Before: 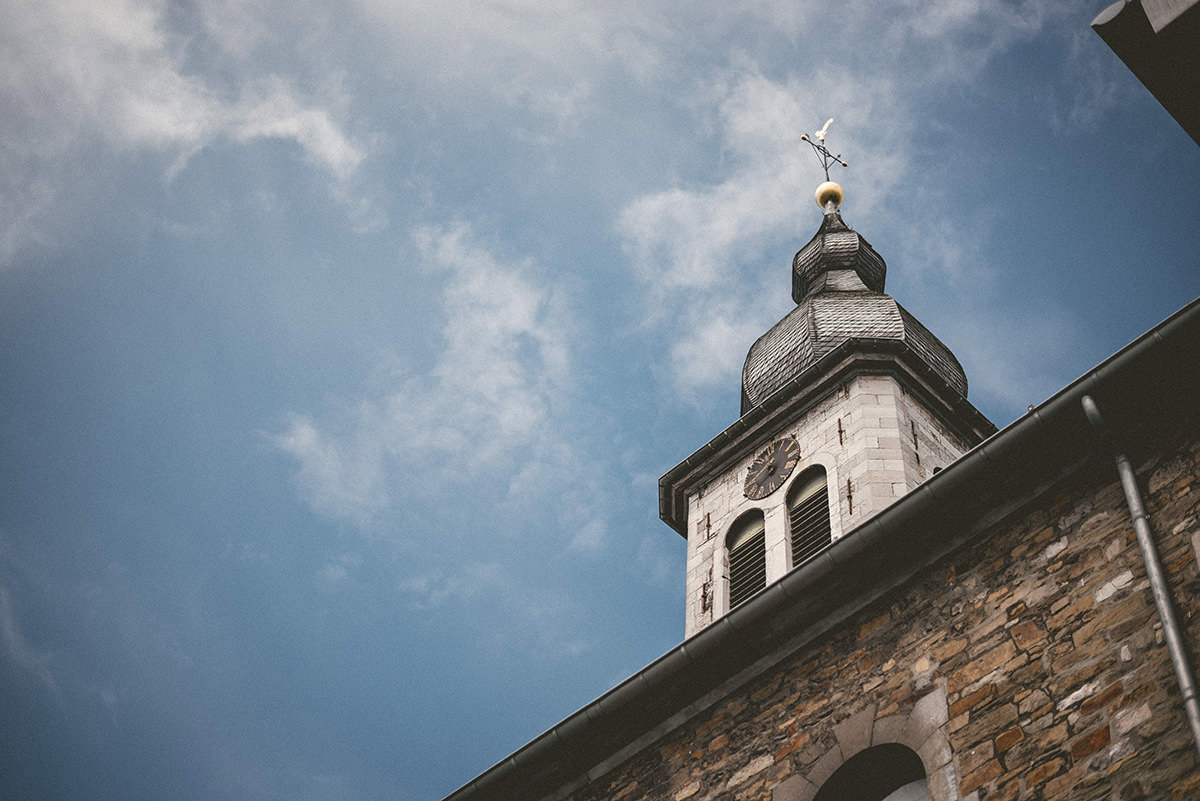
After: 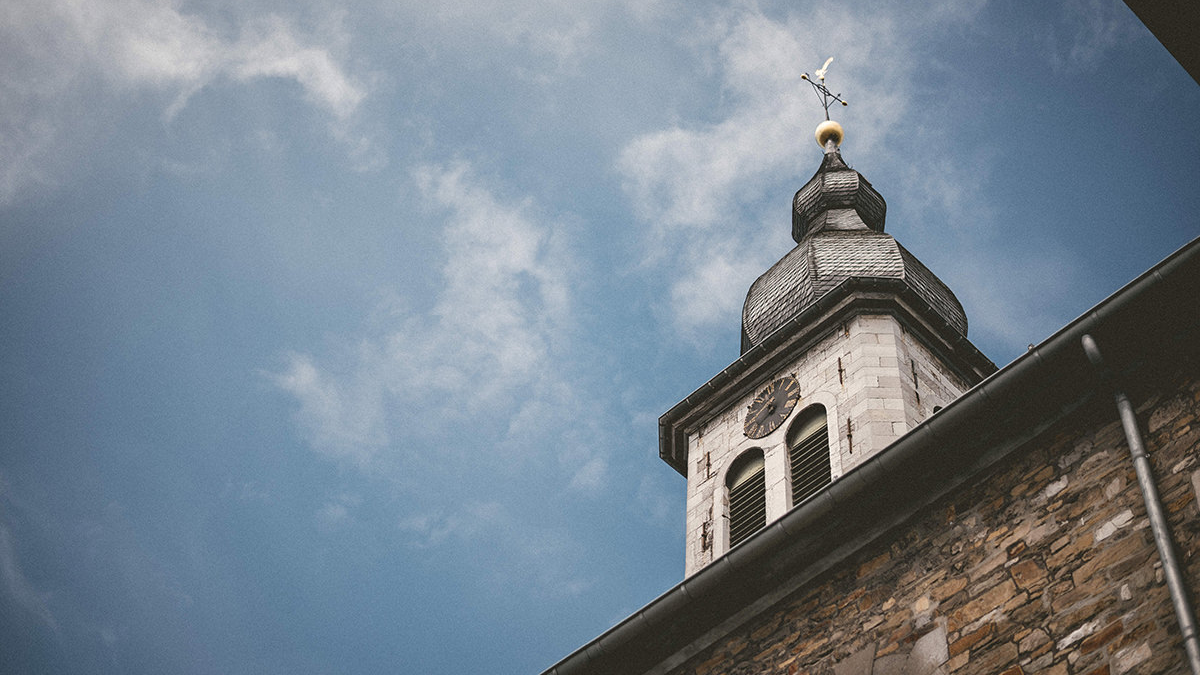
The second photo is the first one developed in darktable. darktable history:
crop: top 7.625%, bottom 8.027%
